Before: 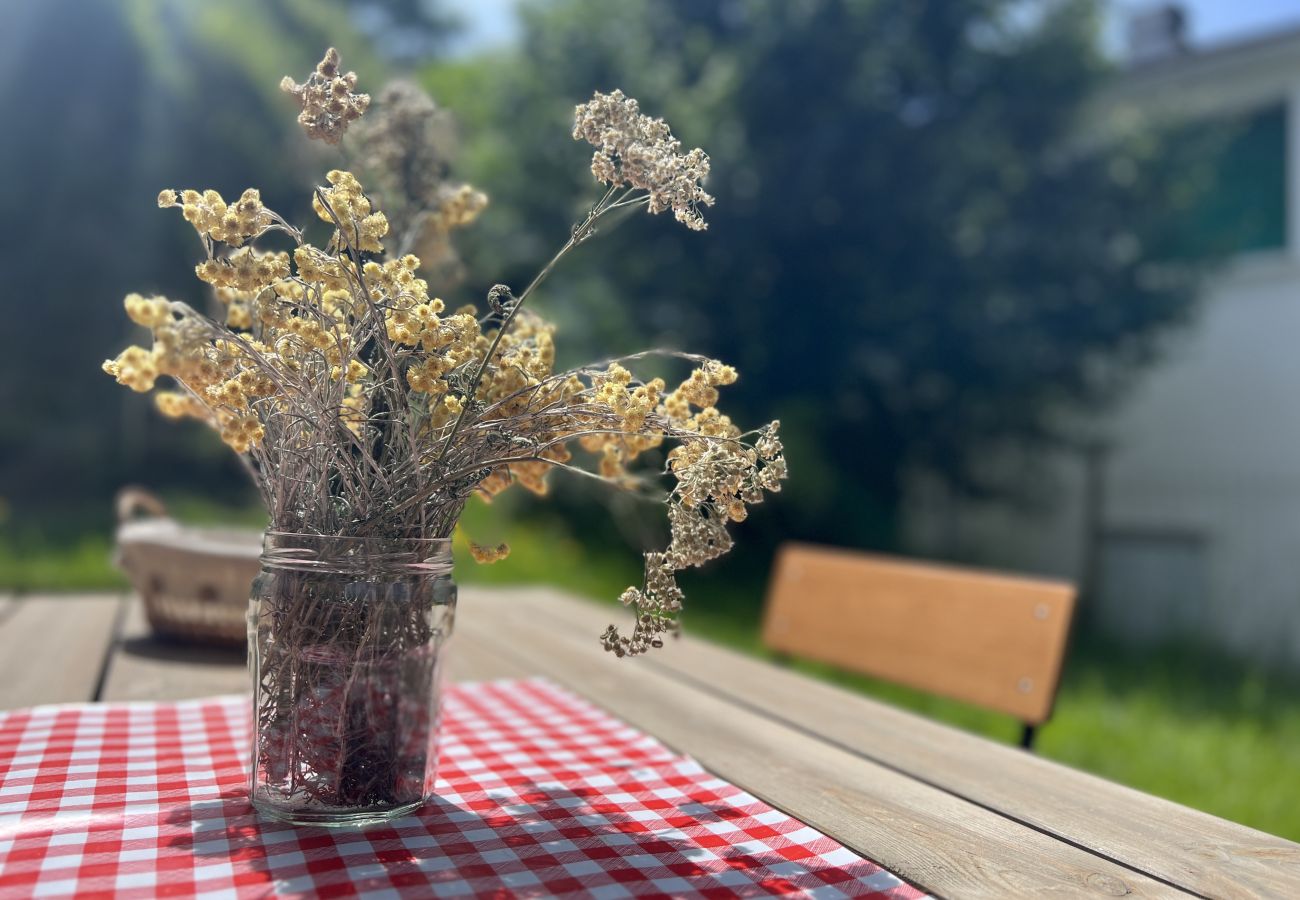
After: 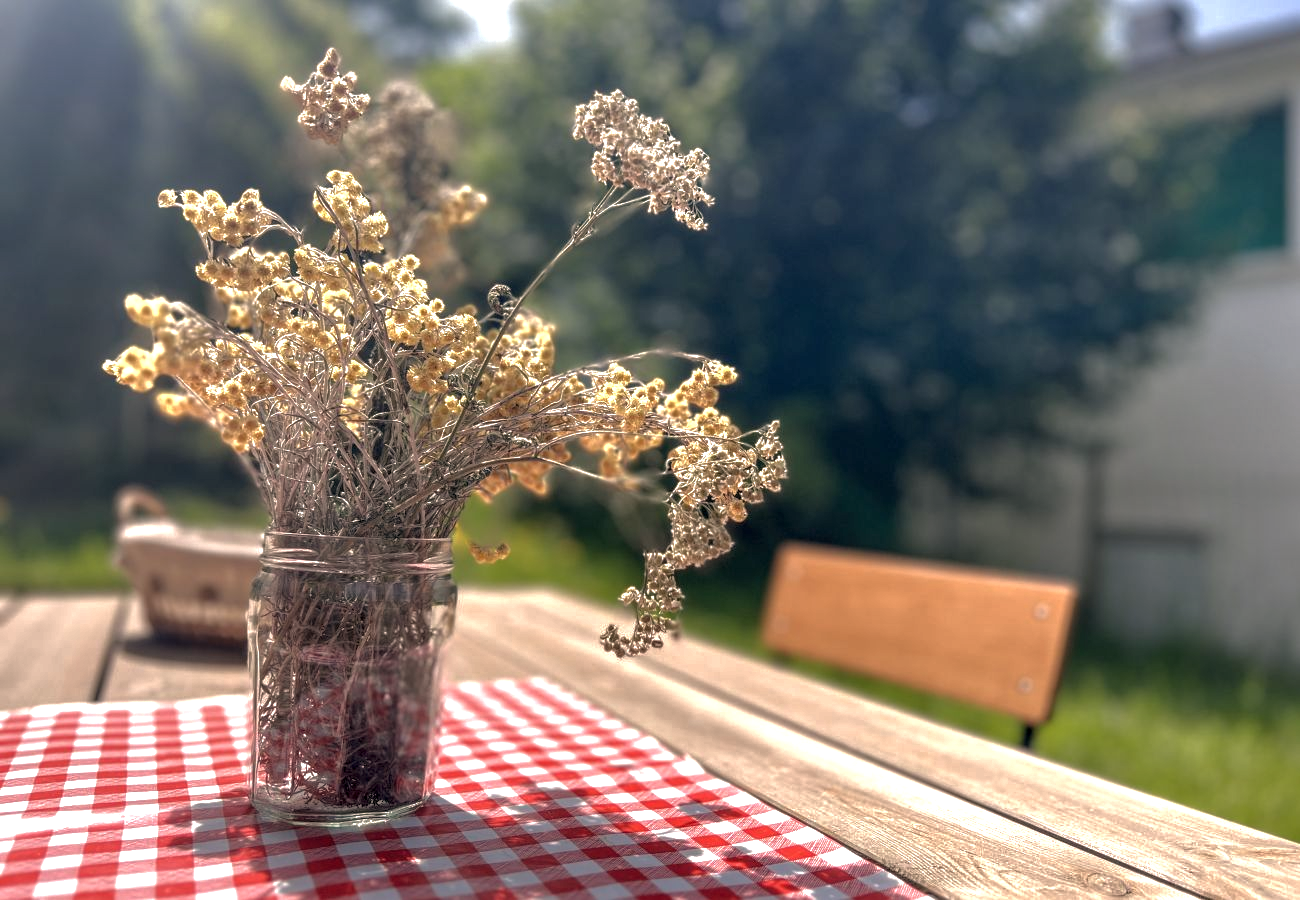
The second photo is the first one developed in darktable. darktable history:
base curve: curves: ch0 [(0, 0) (0.841, 0.609) (1, 1)]
white balance: red 1.127, blue 0.943
local contrast: highlights 35%, detail 135%
exposure: black level correction 0, exposure 0.7 EV, compensate exposure bias true, compensate highlight preservation false
contrast brightness saturation: contrast 0.05, brightness 0.06, saturation 0.01
